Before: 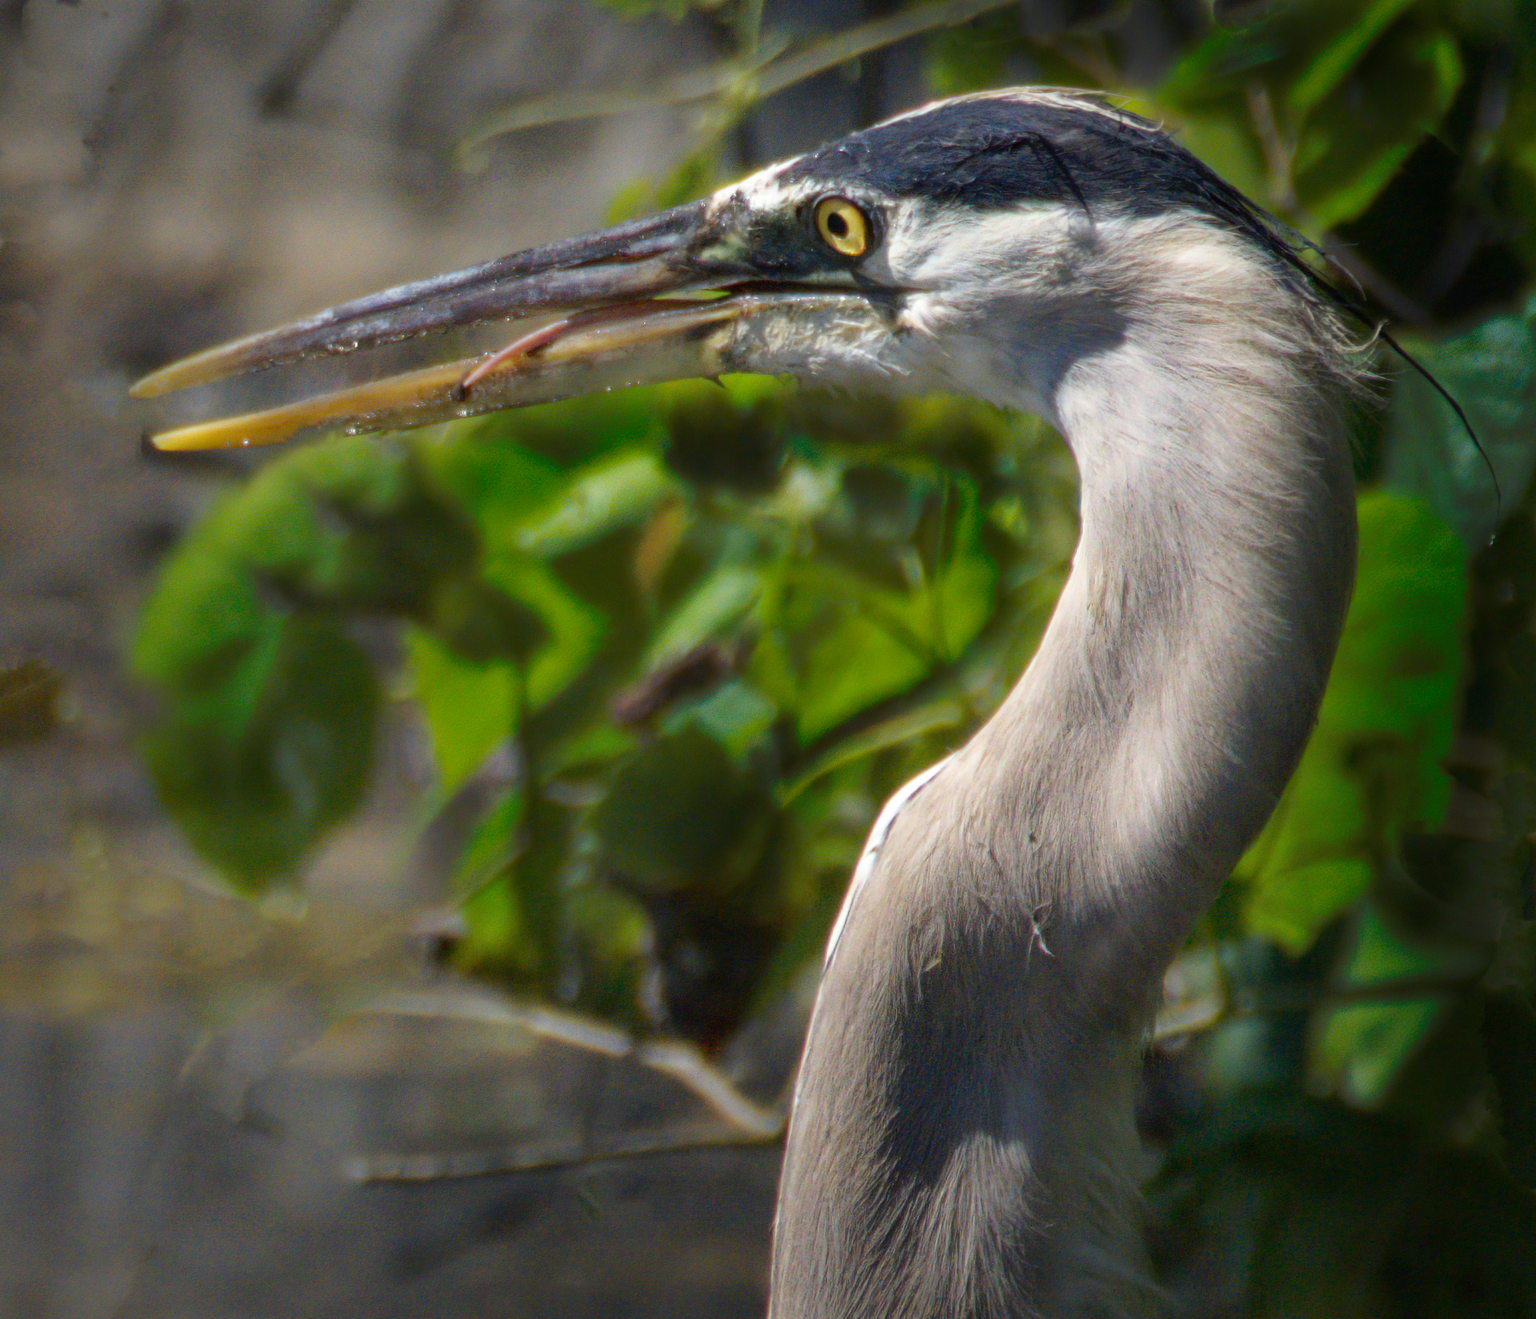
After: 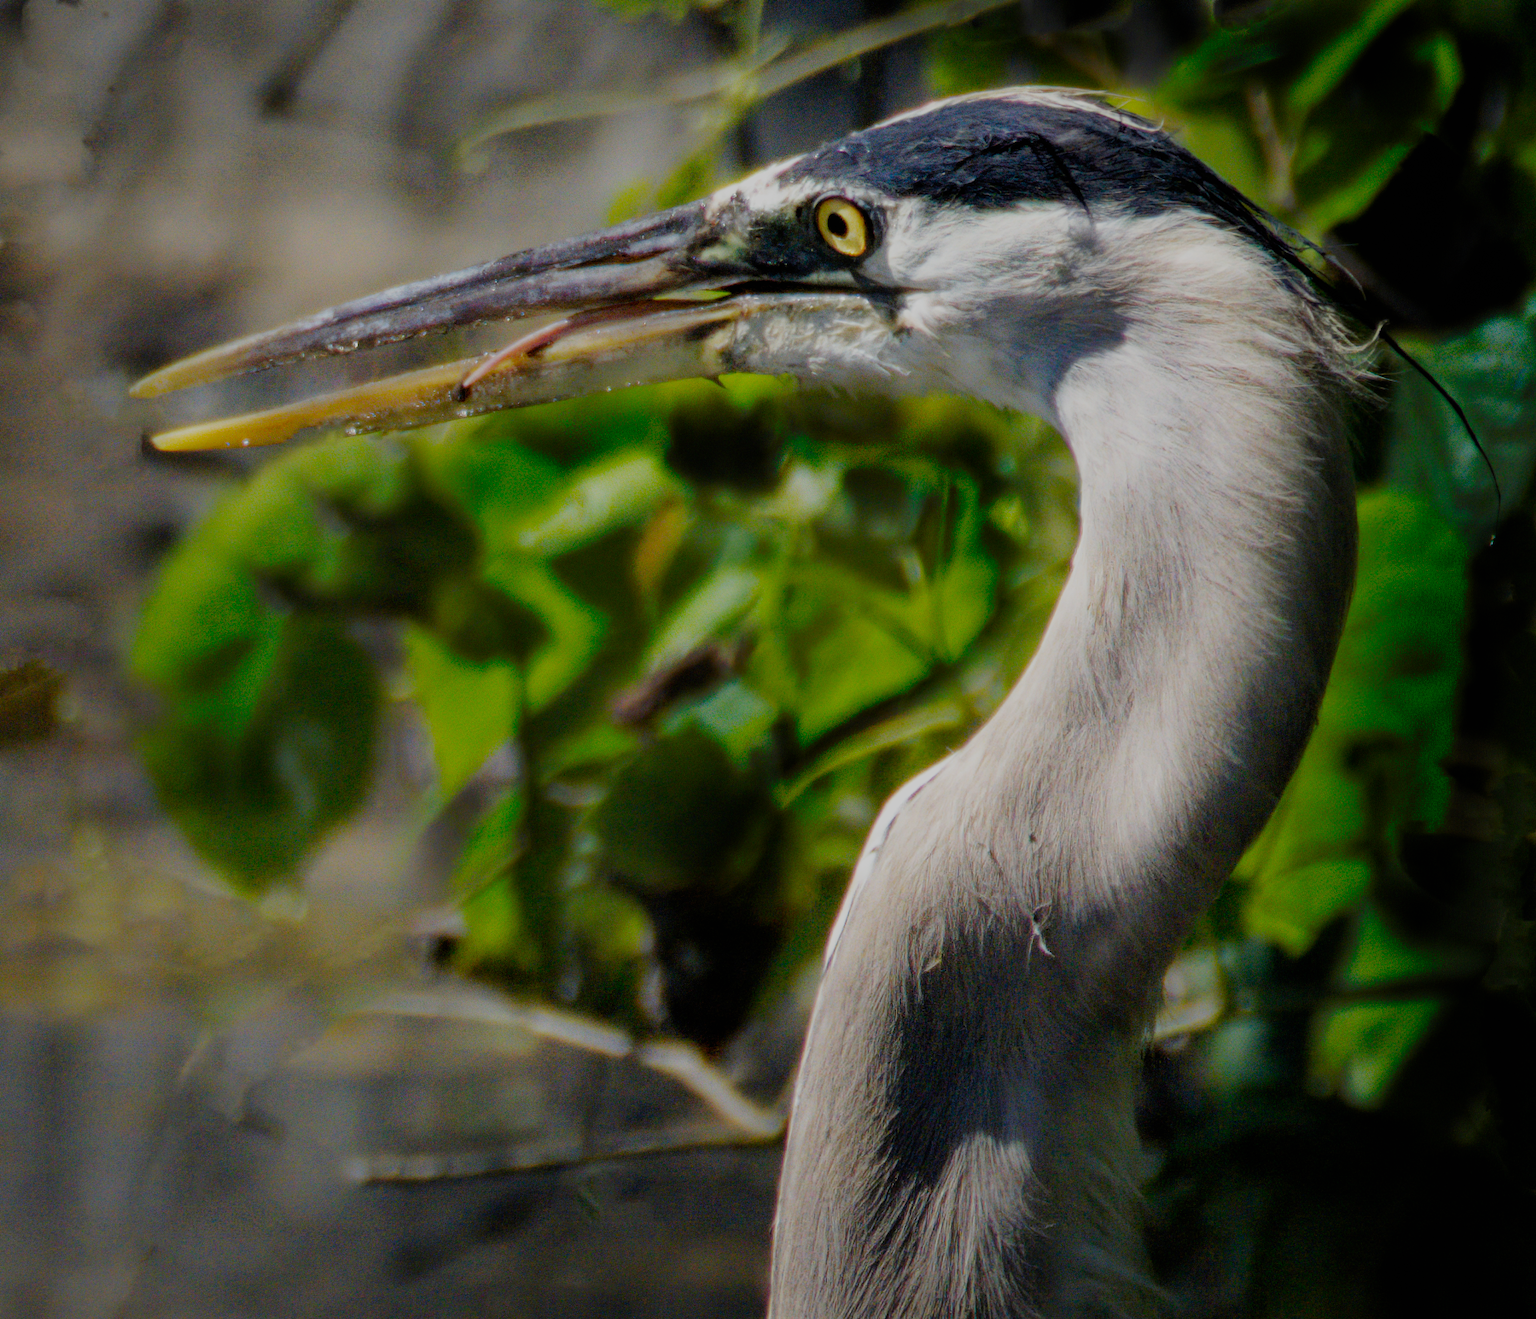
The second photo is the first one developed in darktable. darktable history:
filmic rgb: black relative exposure -6.04 EV, white relative exposure 6.96 EV, threshold 2.96 EV, hardness 2.24, preserve chrominance no, color science v5 (2021), enable highlight reconstruction true
